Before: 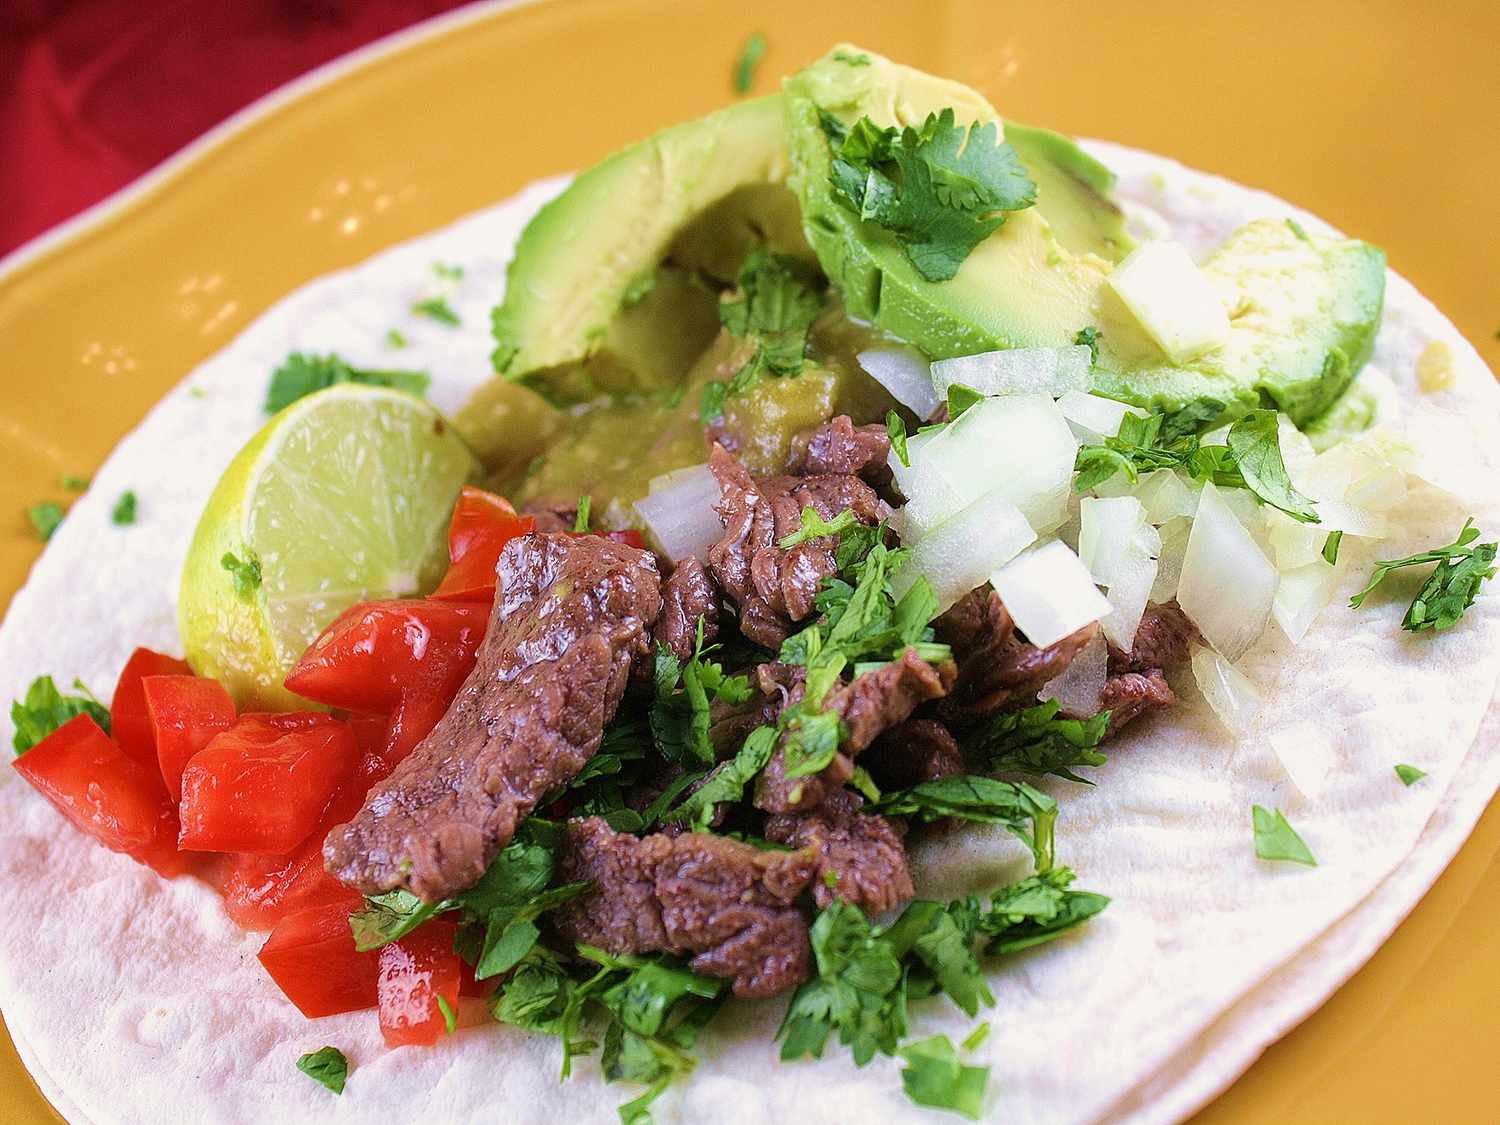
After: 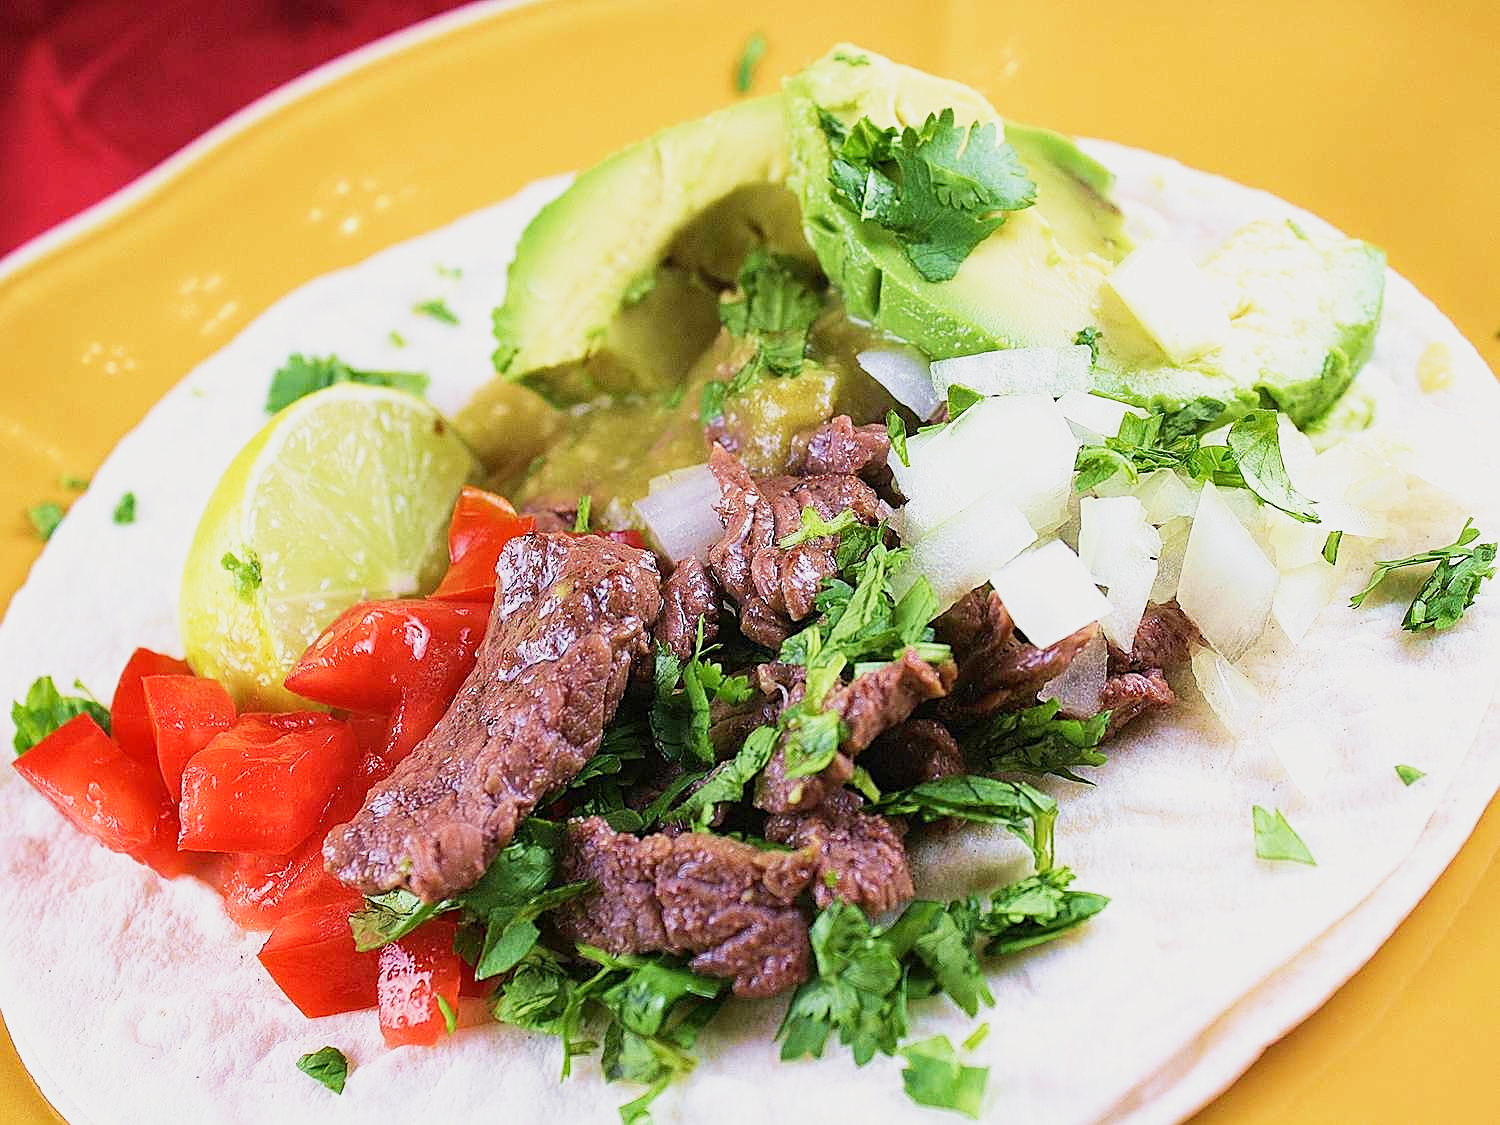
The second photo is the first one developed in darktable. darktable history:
sharpen: on, module defaults
base curve: curves: ch0 [(0, 0) (0.088, 0.125) (0.176, 0.251) (0.354, 0.501) (0.613, 0.749) (1, 0.877)], preserve colors none
